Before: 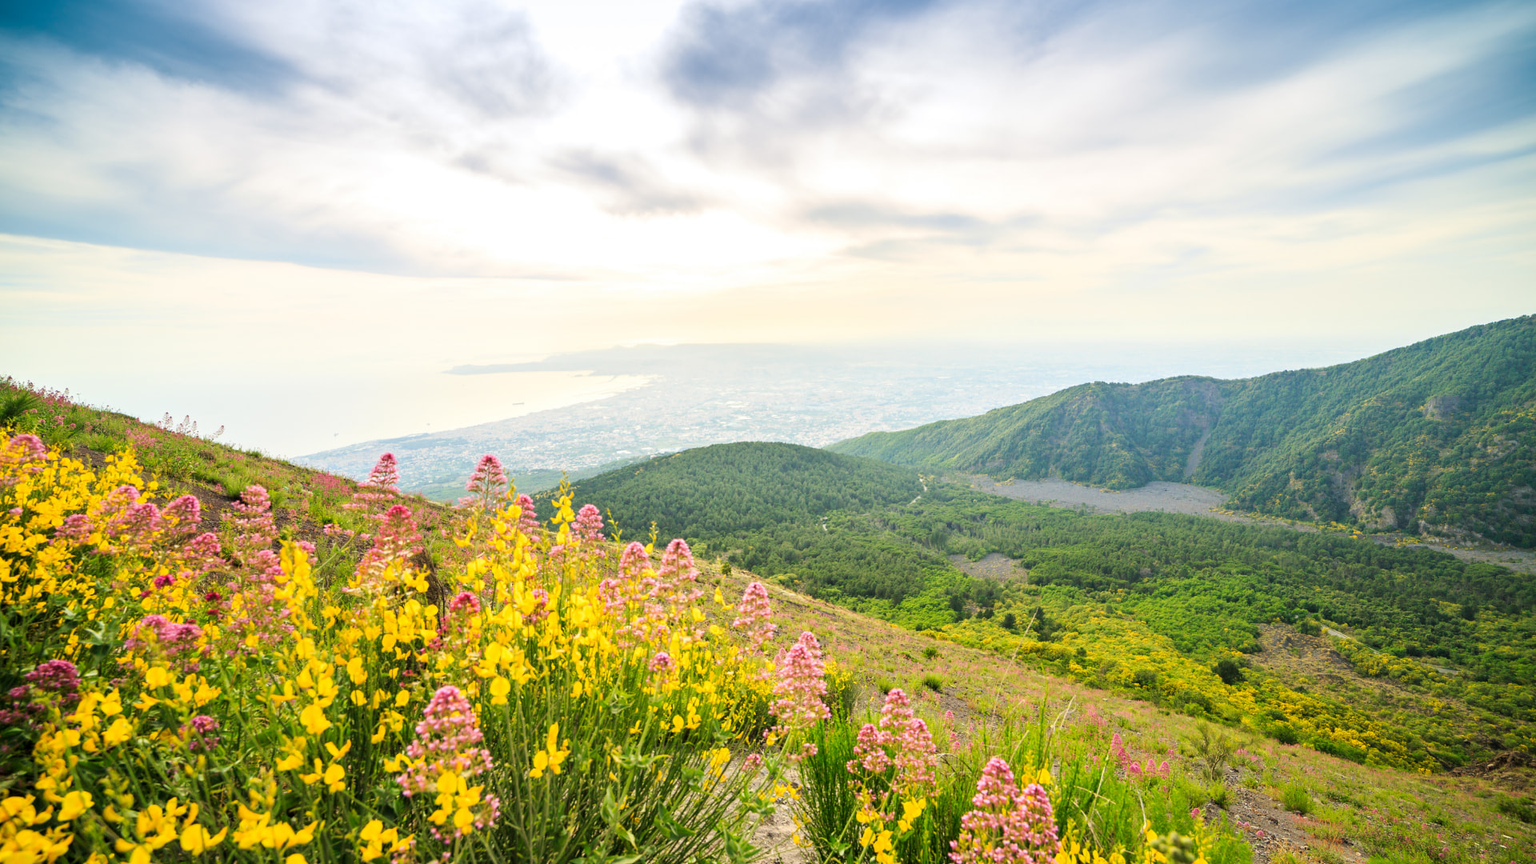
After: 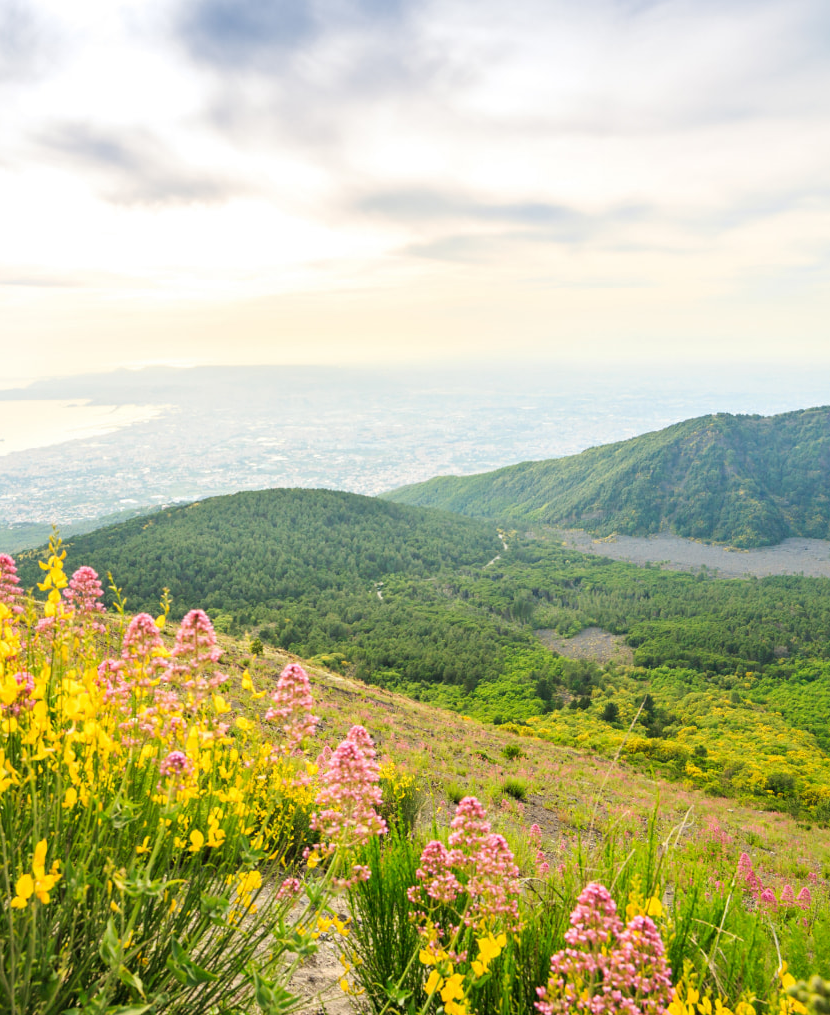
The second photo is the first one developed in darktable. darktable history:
crop: left 33.912%, top 5.951%, right 22.808%
